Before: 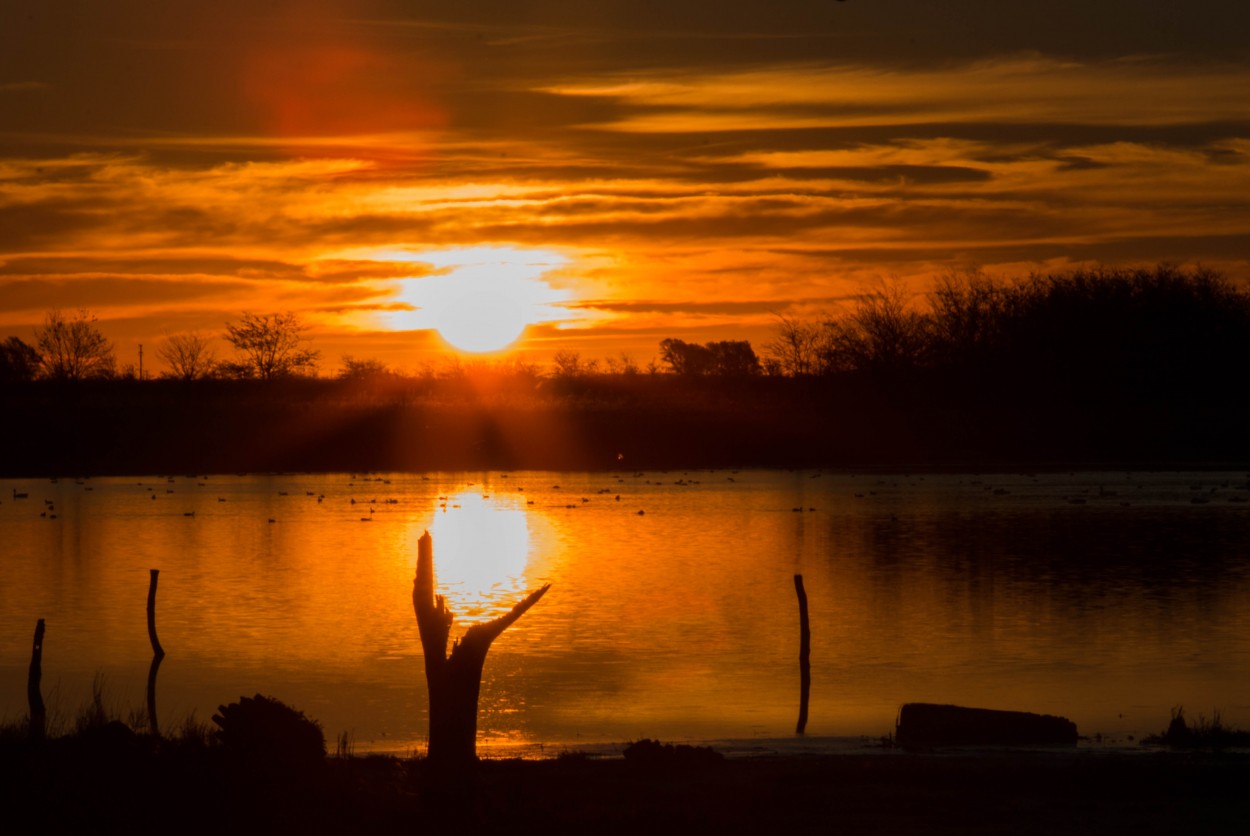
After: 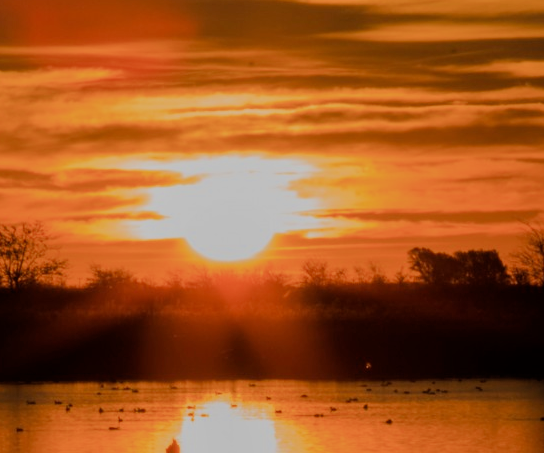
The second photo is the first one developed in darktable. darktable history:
filmic rgb: middle gray luminance 29.97%, black relative exposure -8.96 EV, white relative exposure 7 EV, target black luminance 0%, hardness 2.92, latitude 2.68%, contrast 0.96, highlights saturation mix 5.55%, shadows ↔ highlights balance 12.88%
exposure: exposure 0.223 EV, compensate highlight preservation false
crop: left 20.211%, top 10.89%, right 35.84%, bottom 34.612%
